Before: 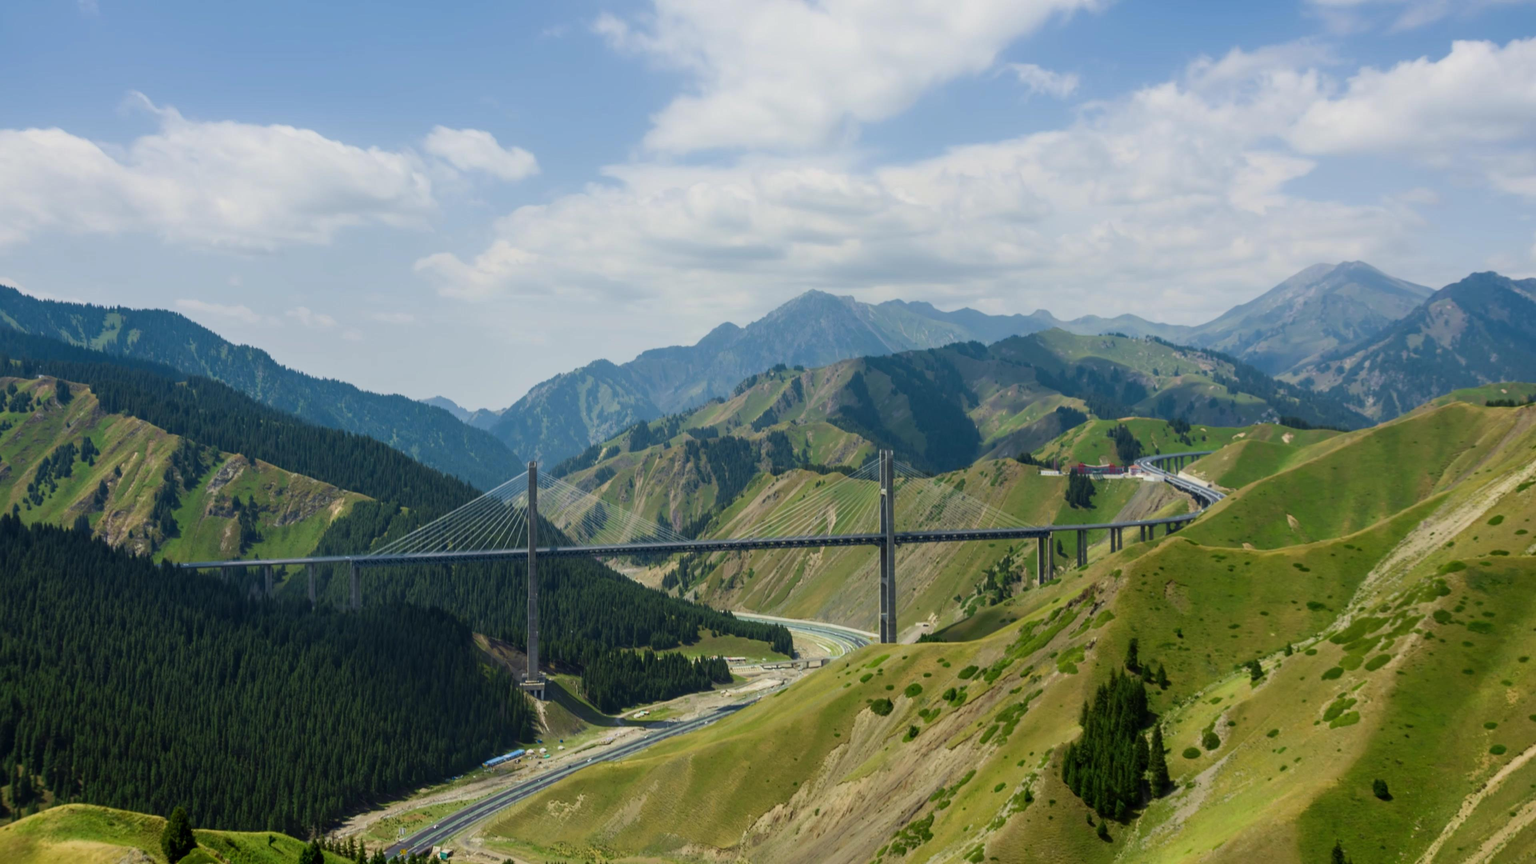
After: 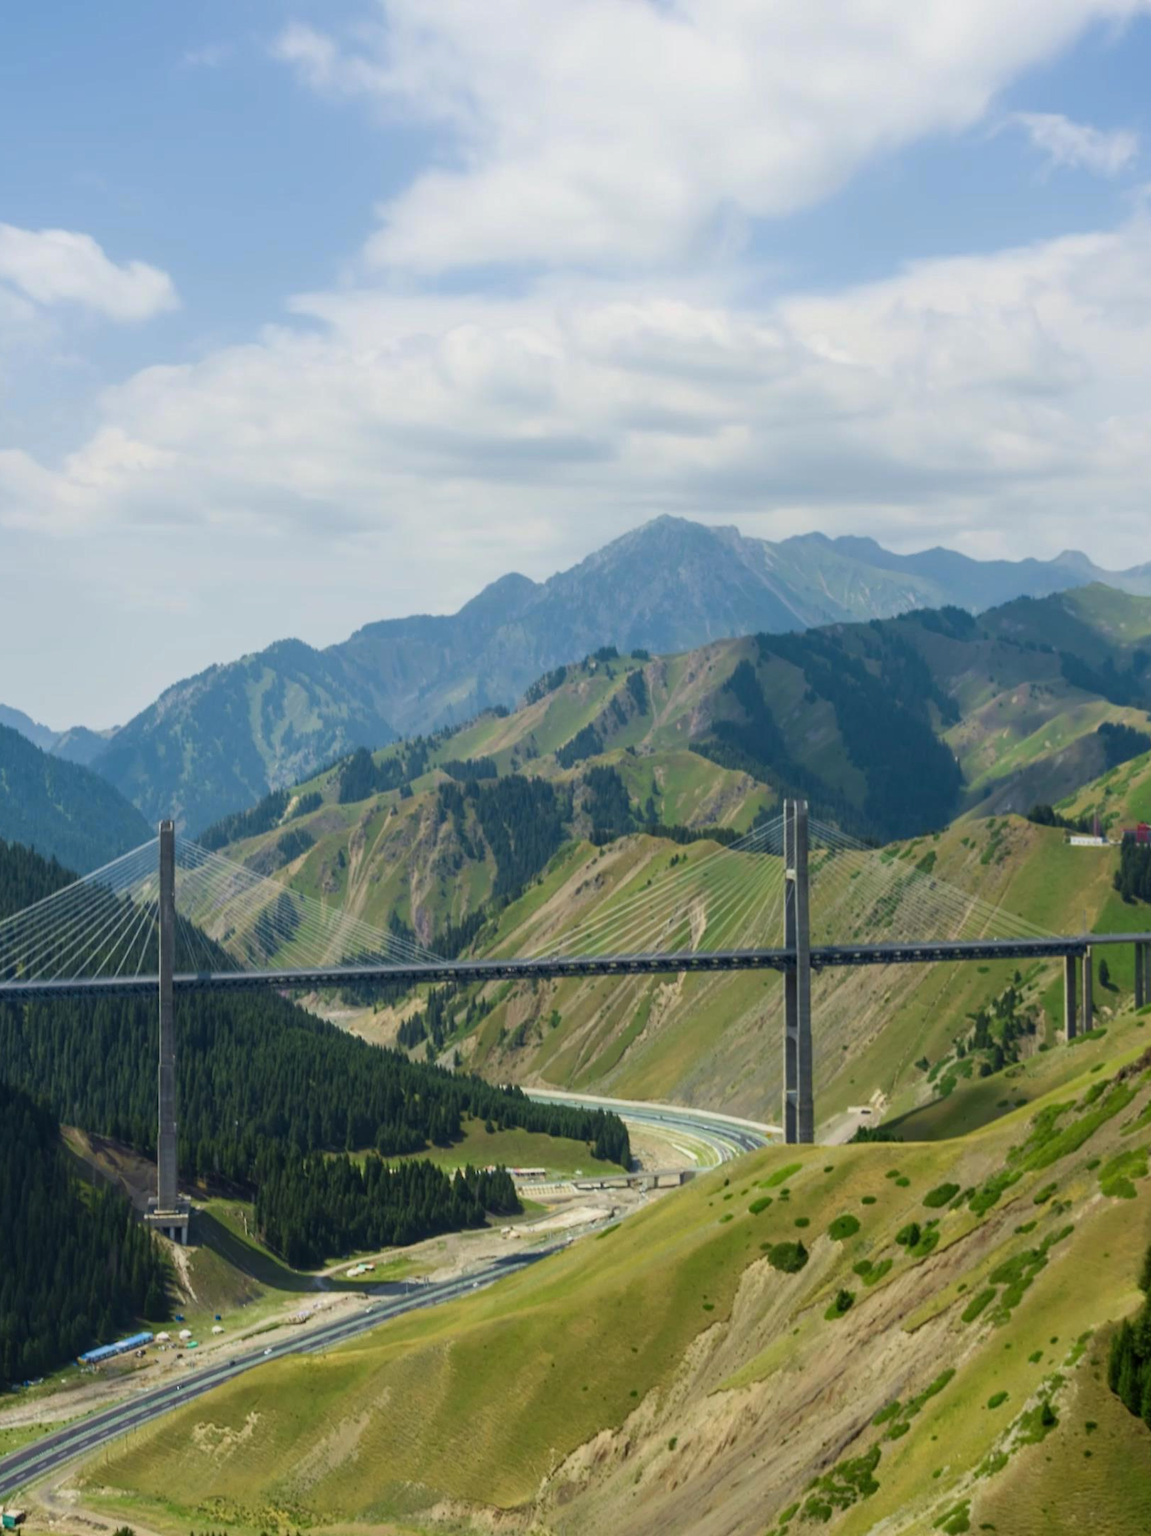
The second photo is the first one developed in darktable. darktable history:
exposure: exposure 0.127 EV, compensate highlight preservation false
crop: left 28.583%, right 29.231%
